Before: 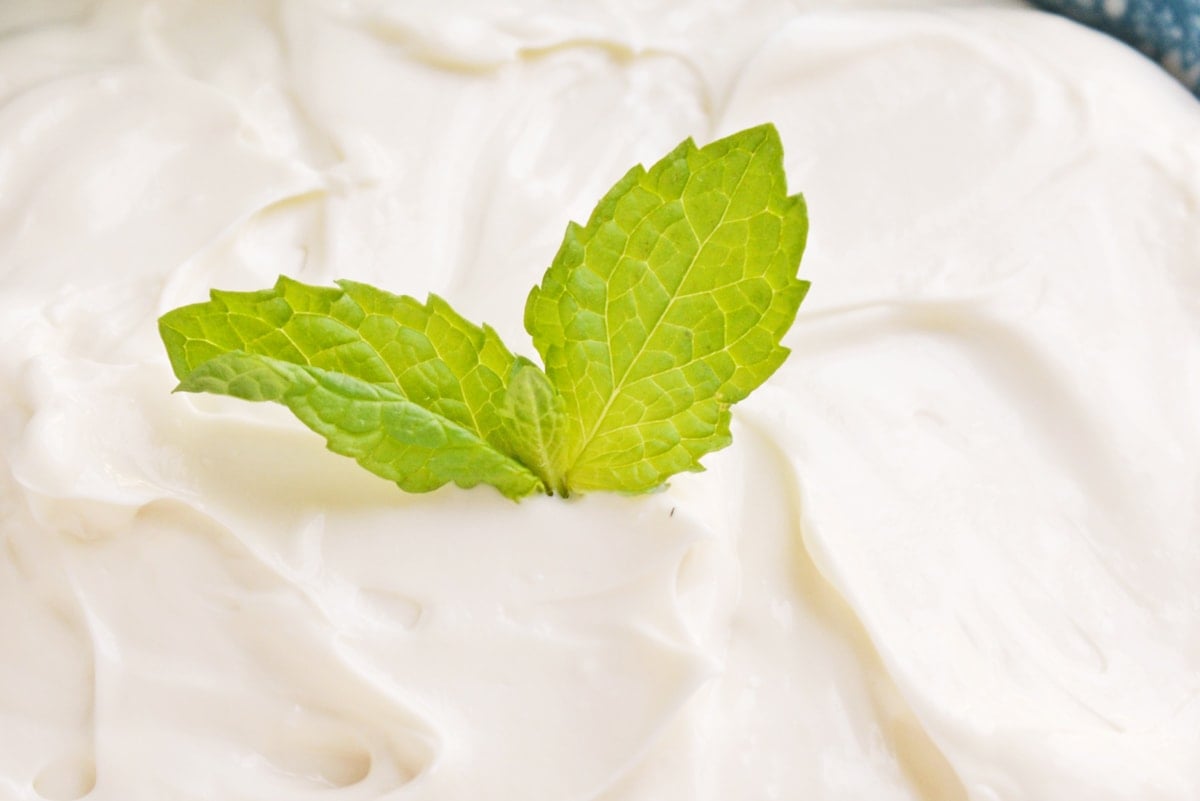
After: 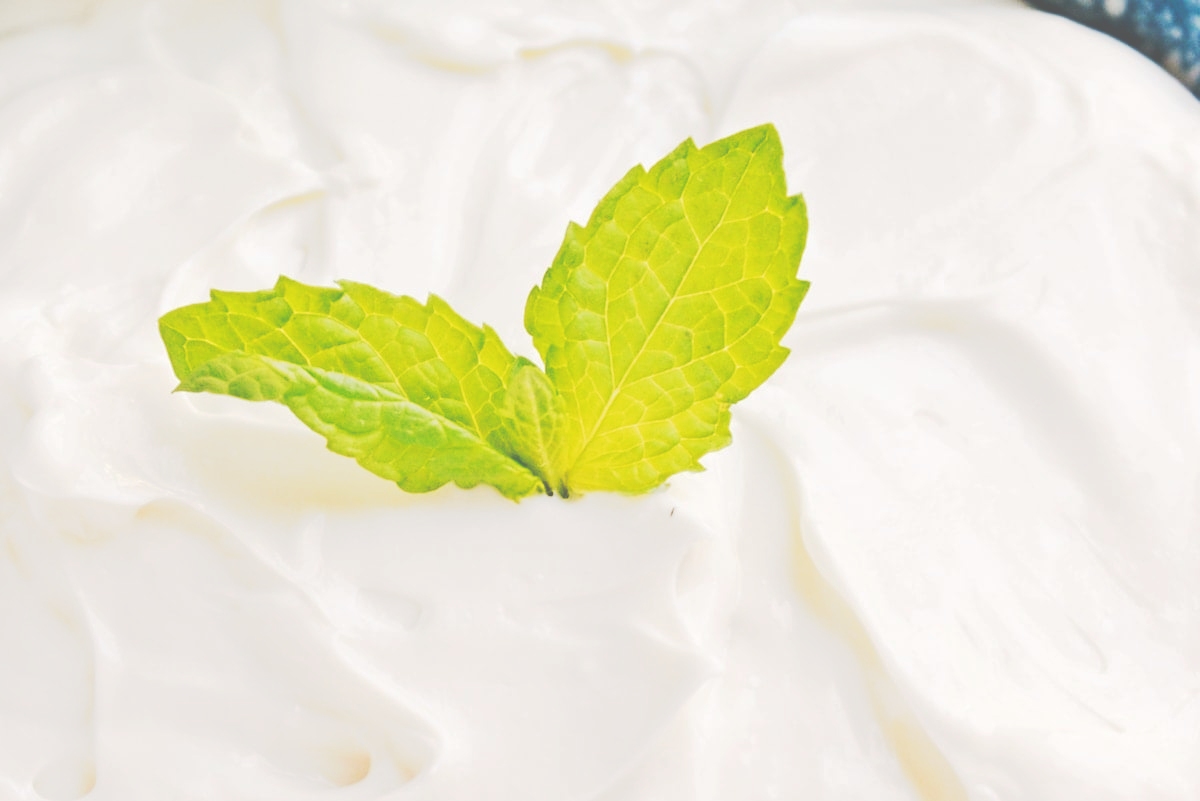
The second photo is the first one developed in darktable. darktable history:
tone curve: curves: ch0 [(0, 0) (0.003, 0.331) (0.011, 0.333) (0.025, 0.333) (0.044, 0.334) (0.069, 0.335) (0.1, 0.338) (0.136, 0.342) (0.177, 0.347) (0.224, 0.352) (0.277, 0.359) (0.335, 0.39) (0.399, 0.434) (0.468, 0.509) (0.543, 0.615) (0.623, 0.731) (0.709, 0.814) (0.801, 0.88) (0.898, 0.921) (1, 1)], preserve colors none
